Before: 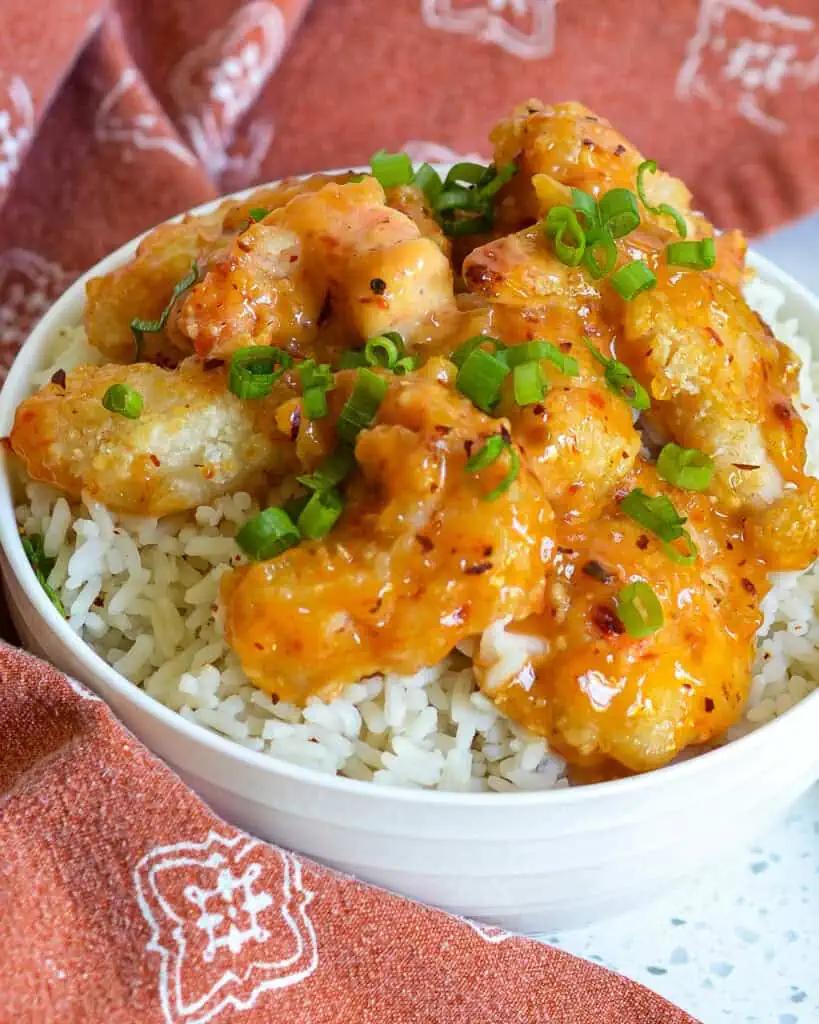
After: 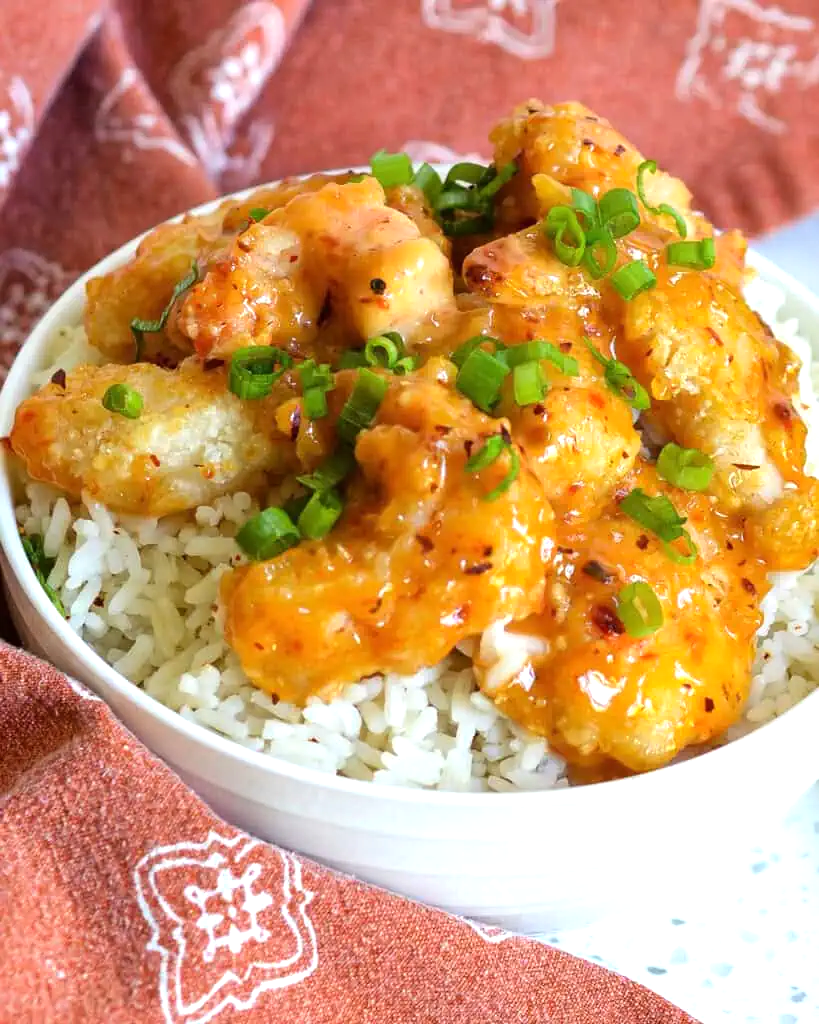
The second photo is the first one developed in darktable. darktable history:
tone equalizer: -8 EV -0.449 EV, -7 EV -0.363 EV, -6 EV -0.335 EV, -5 EV -0.236 EV, -3 EV 0.246 EV, -2 EV 0.358 EV, -1 EV 0.386 EV, +0 EV 0.427 EV, mask exposure compensation -0.487 EV
